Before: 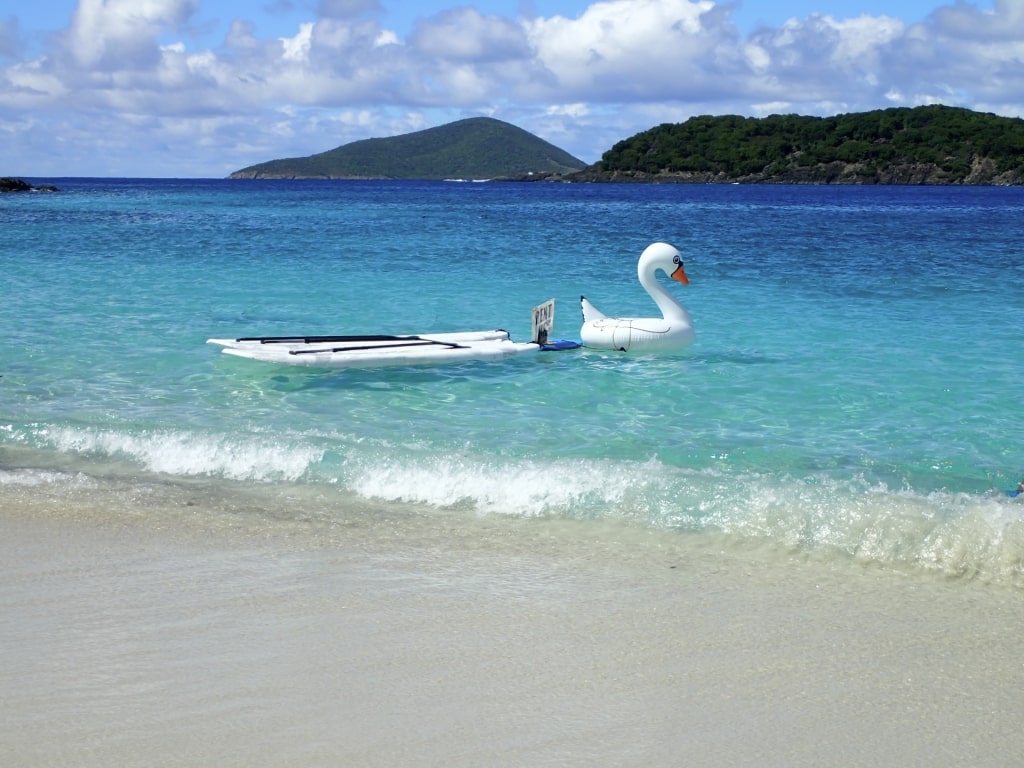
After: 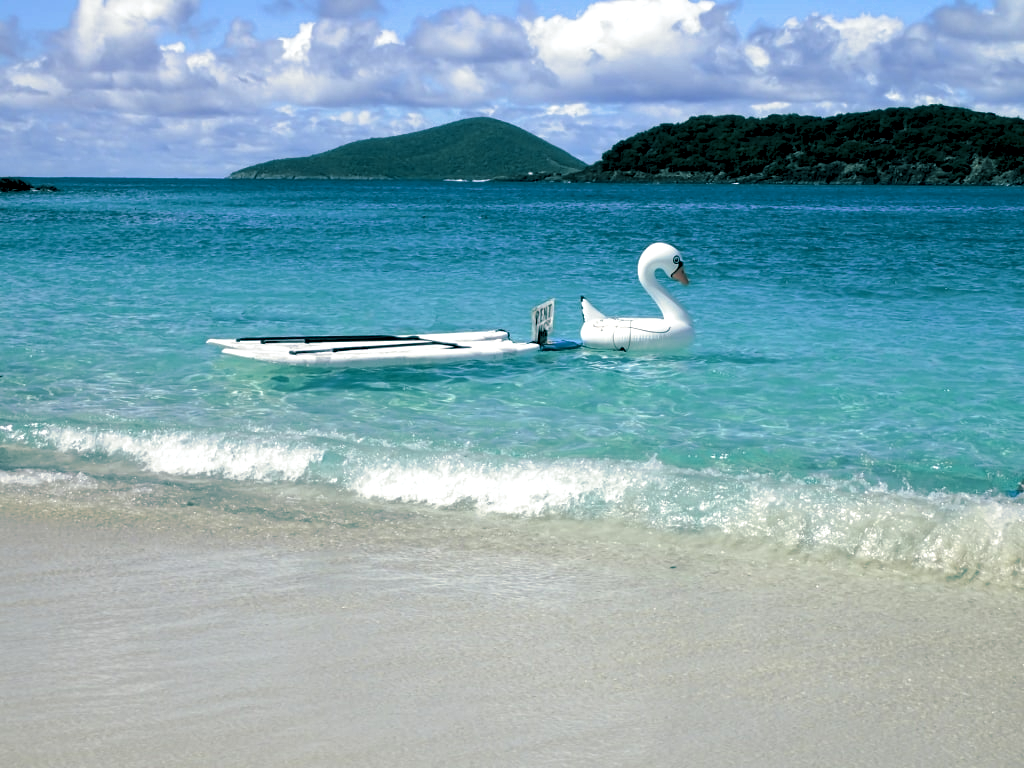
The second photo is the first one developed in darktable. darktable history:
local contrast: highlights 123%, shadows 126%, detail 140%, midtone range 0.254
split-toning: shadows › hue 186.43°, highlights › hue 49.29°, compress 30.29%
